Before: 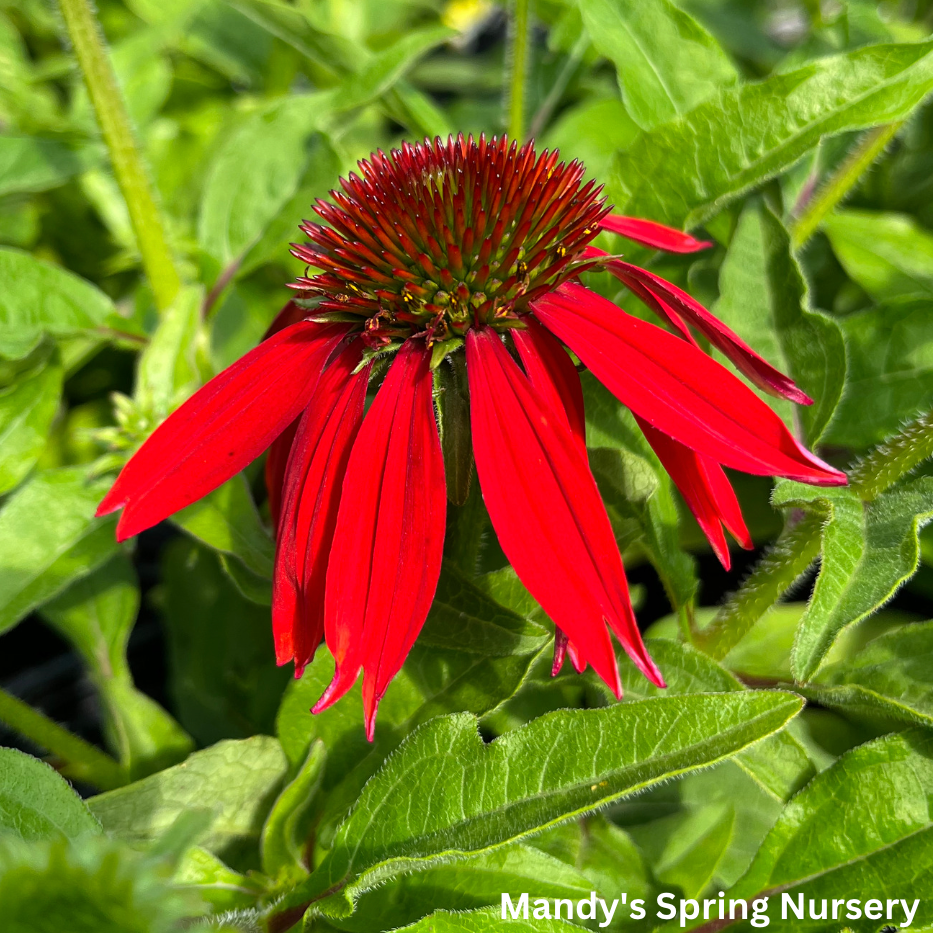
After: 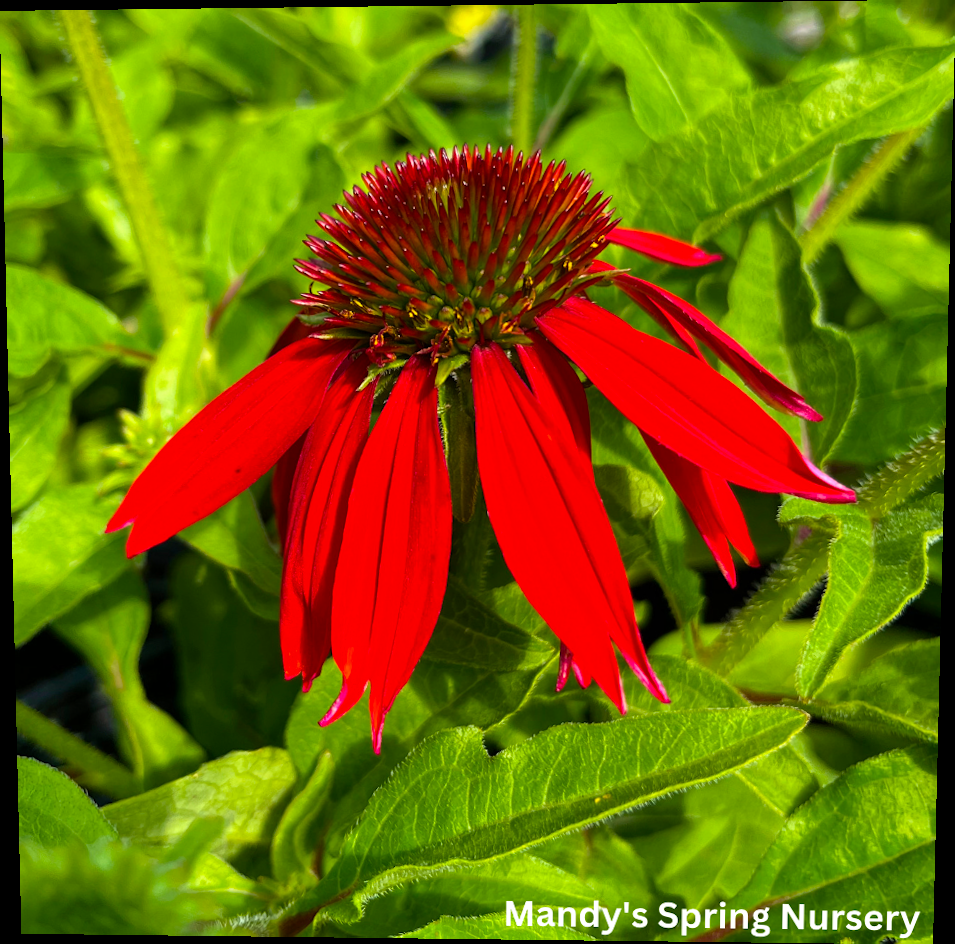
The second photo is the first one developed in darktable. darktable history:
color balance rgb: perceptual saturation grading › global saturation 30%, global vibrance 20%
velvia: on, module defaults
rotate and perspective: lens shift (vertical) 0.048, lens shift (horizontal) -0.024, automatic cropping off
